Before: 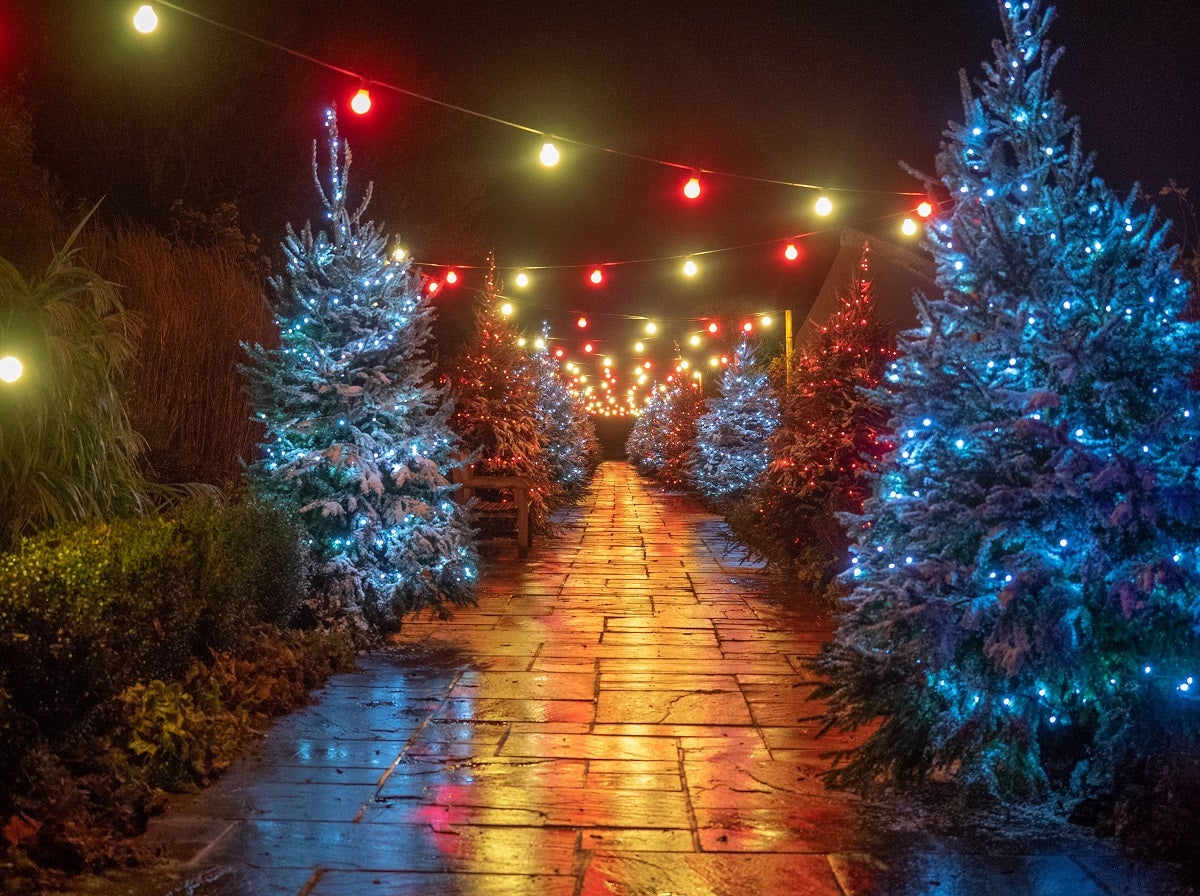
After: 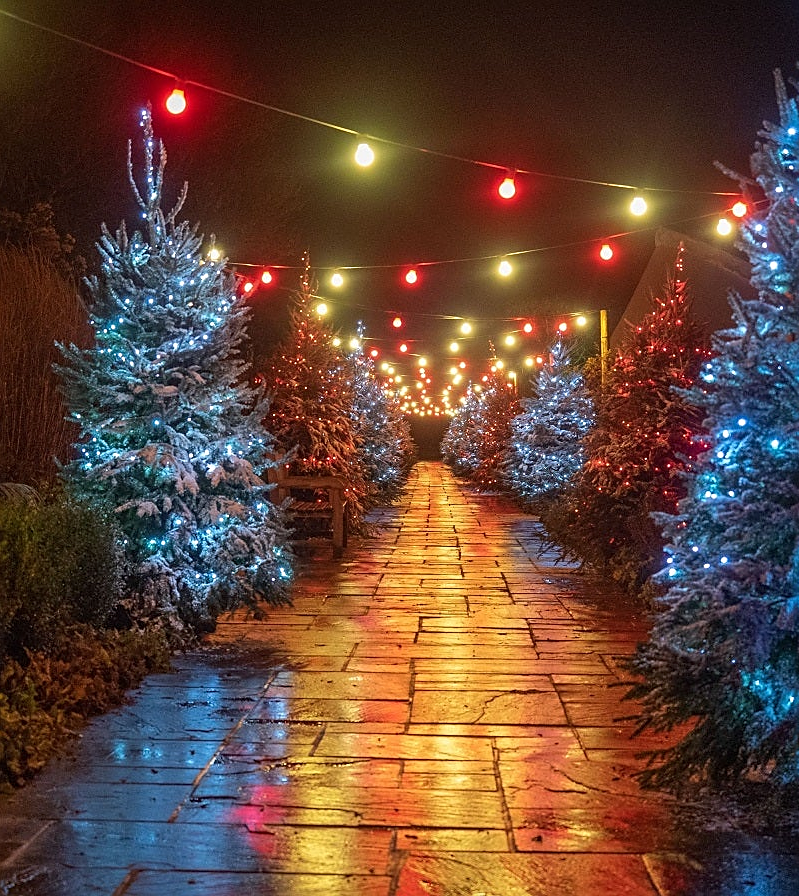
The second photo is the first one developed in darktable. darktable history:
crop: left 15.419%, right 17.914%
sharpen: on, module defaults
